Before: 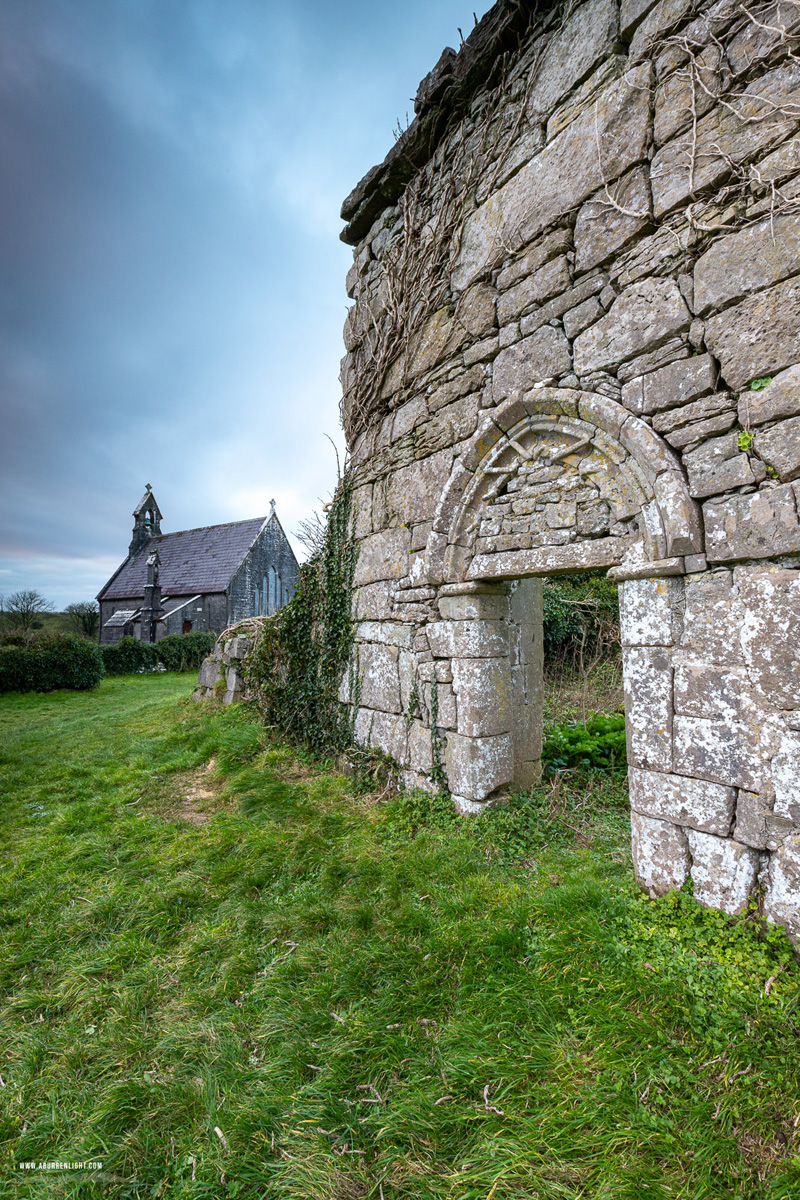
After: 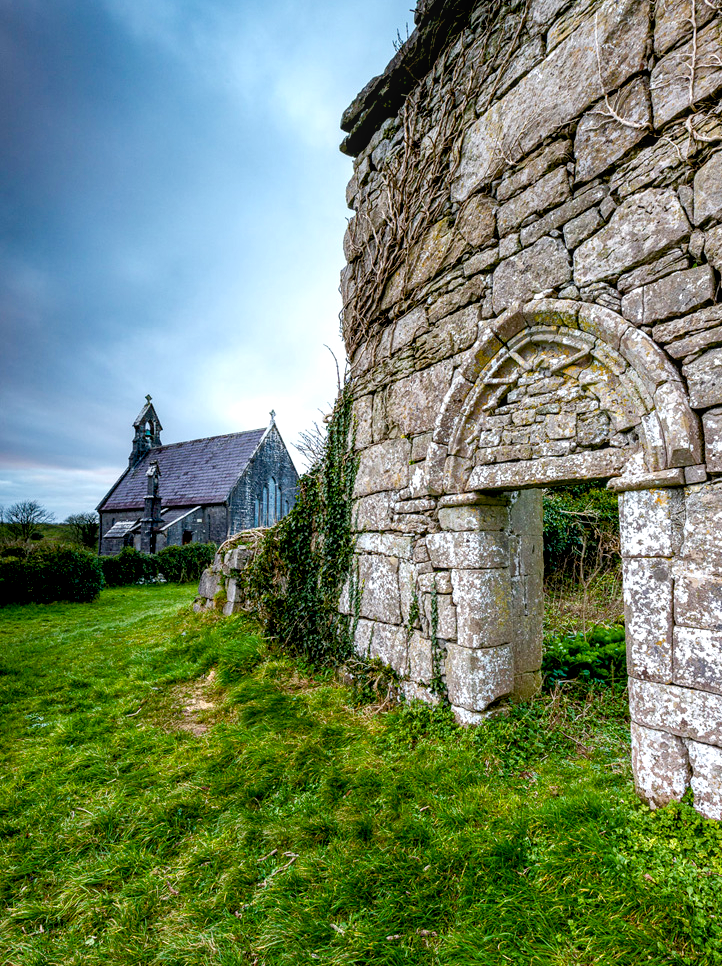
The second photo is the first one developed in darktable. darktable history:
color balance rgb: shadows lift › luminance -9.41%, highlights gain › luminance 17.6%, global offset › luminance -1.45%, perceptual saturation grading › highlights -17.77%, perceptual saturation grading › mid-tones 33.1%, perceptual saturation grading › shadows 50.52%, global vibrance 24.22%
crop: top 7.49%, right 9.717%, bottom 11.943%
local contrast: on, module defaults
